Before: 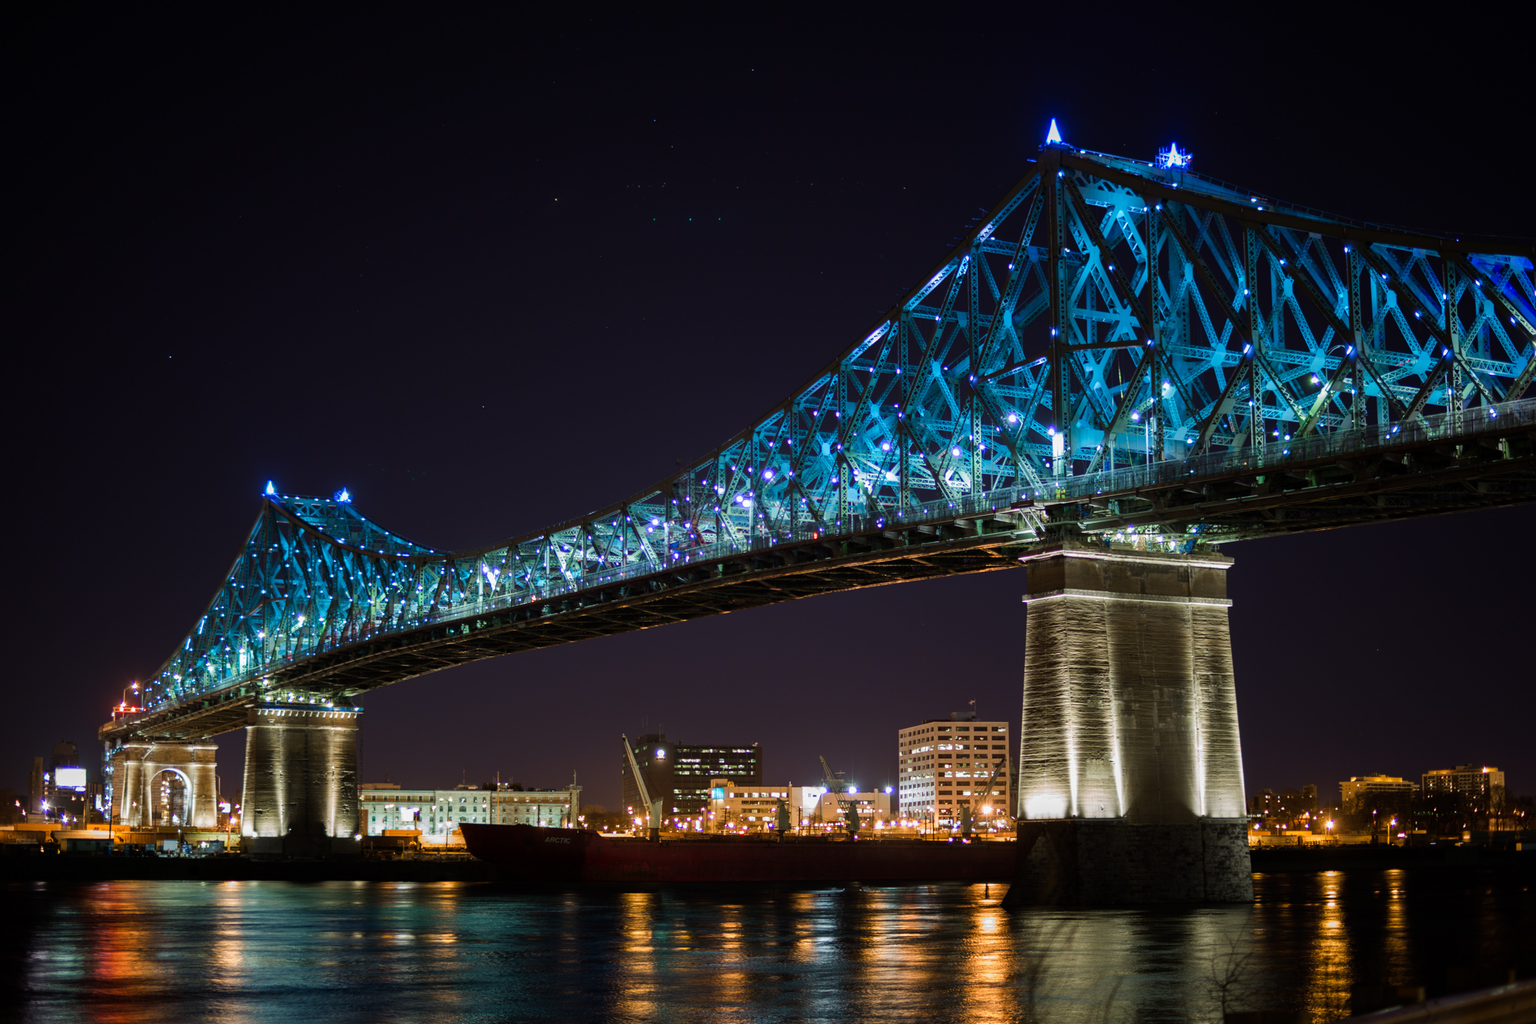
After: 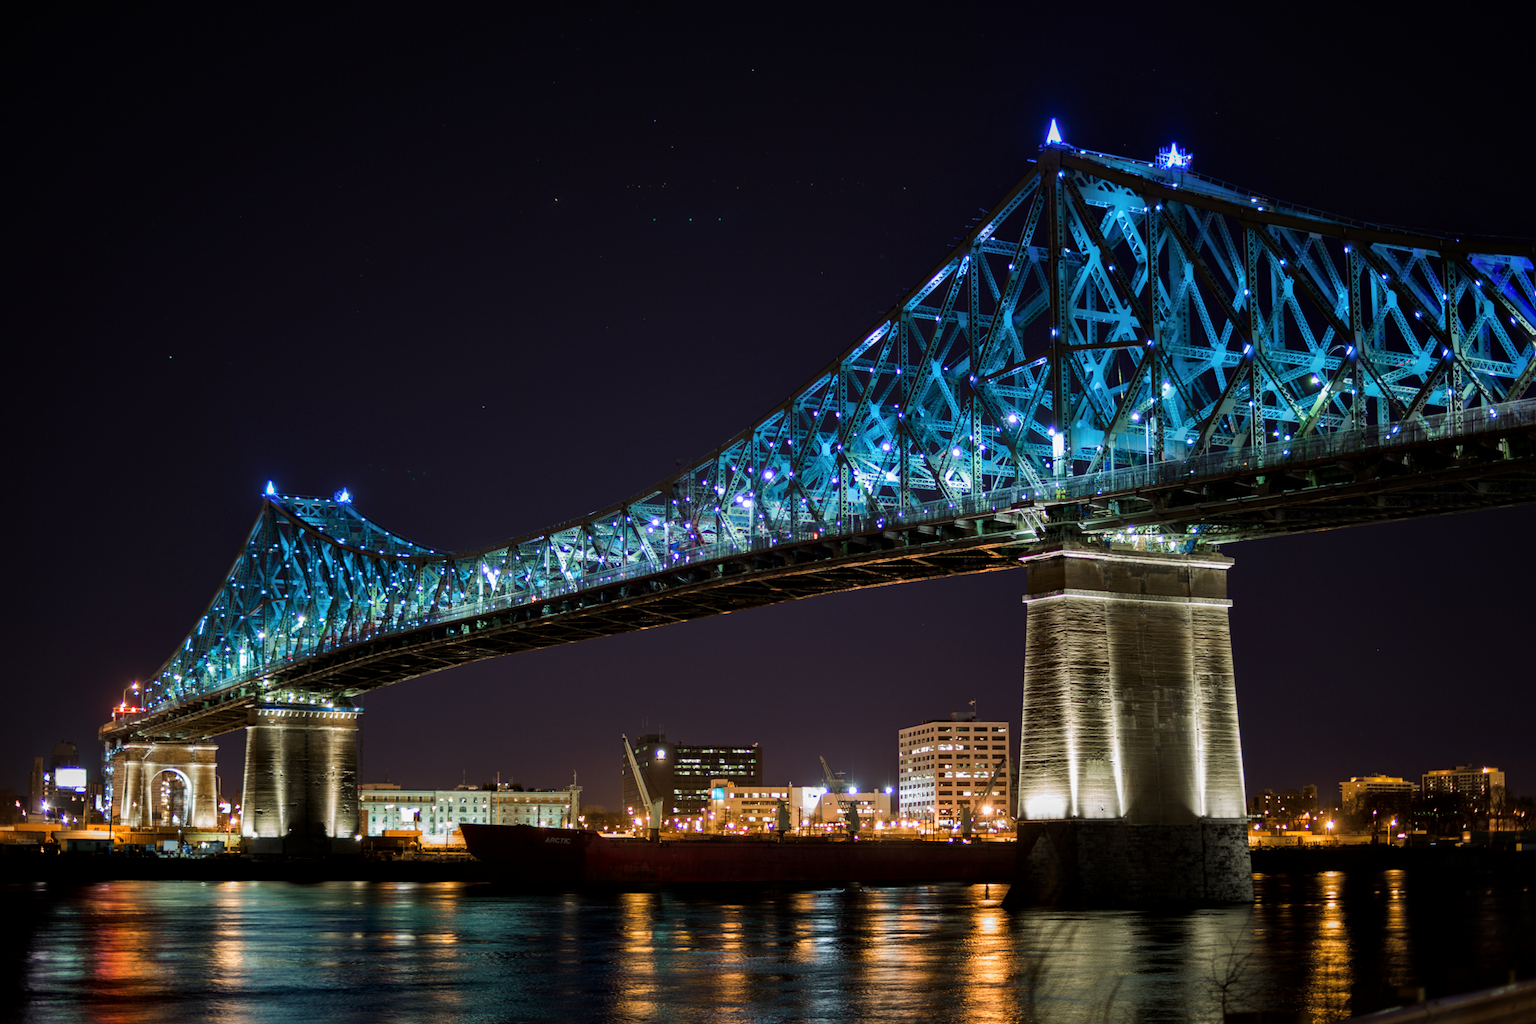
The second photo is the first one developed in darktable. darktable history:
local contrast: mode bilateral grid, contrast 20, coarseness 50, detail 132%, midtone range 0.2
